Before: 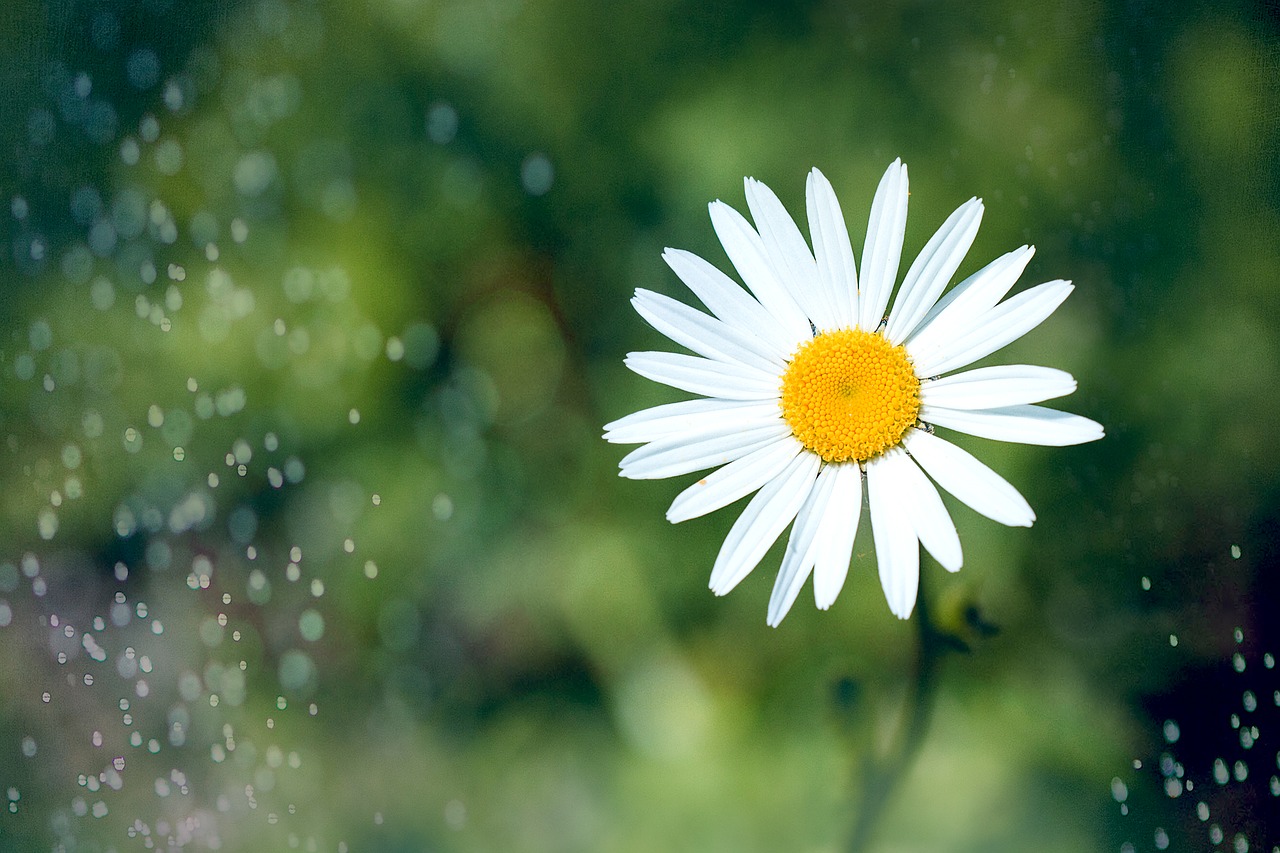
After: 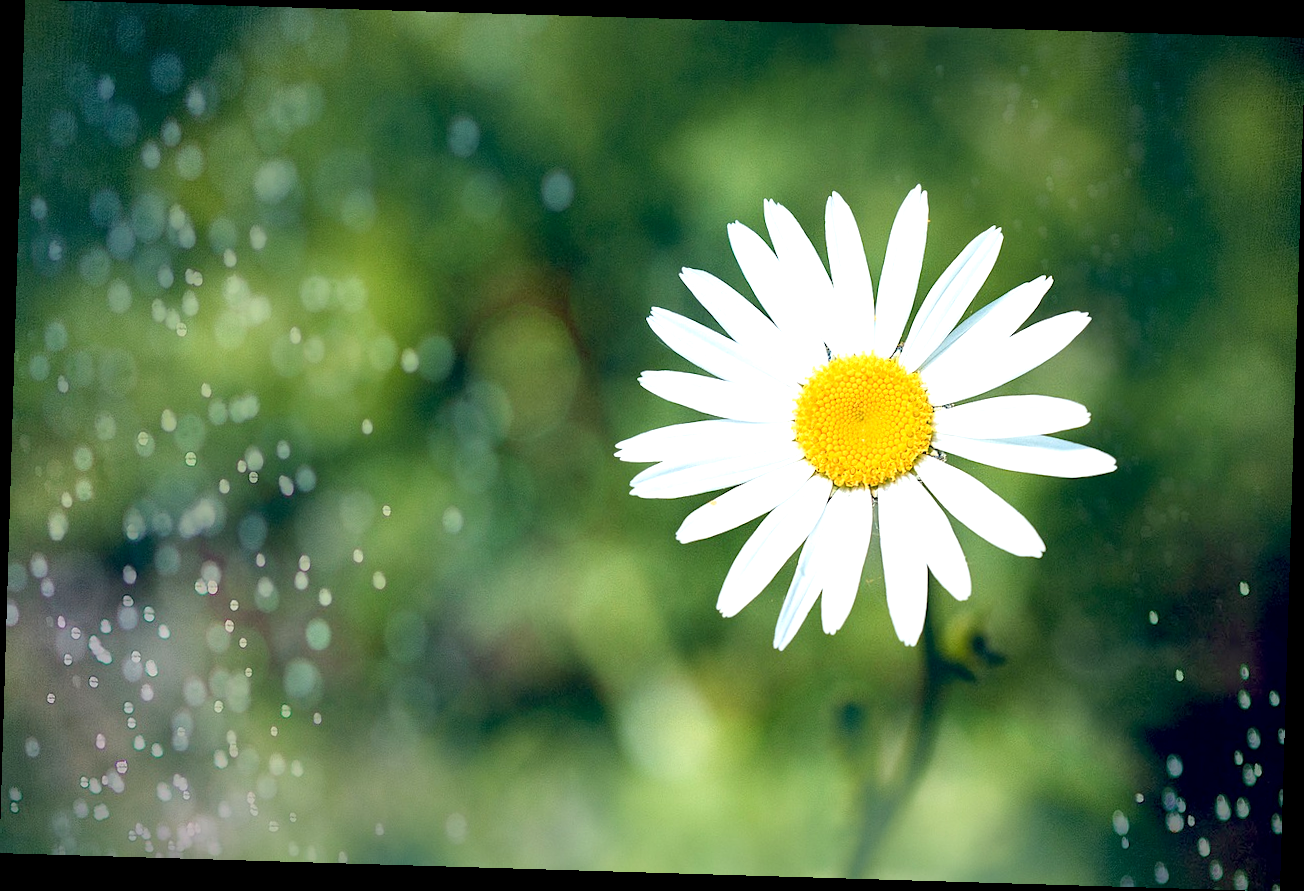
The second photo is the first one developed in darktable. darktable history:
vignetting: fall-off start 97.23%, saturation -0.024, center (-0.033, -0.042), width/height ratio 1.179, unbound false
rotate and perspective: rotation 1.72°, automatic cropping off
exposure: black level correction 0.001, exposure 0.5 EV, compensate exposure bias true, compensate highlight preservation false
